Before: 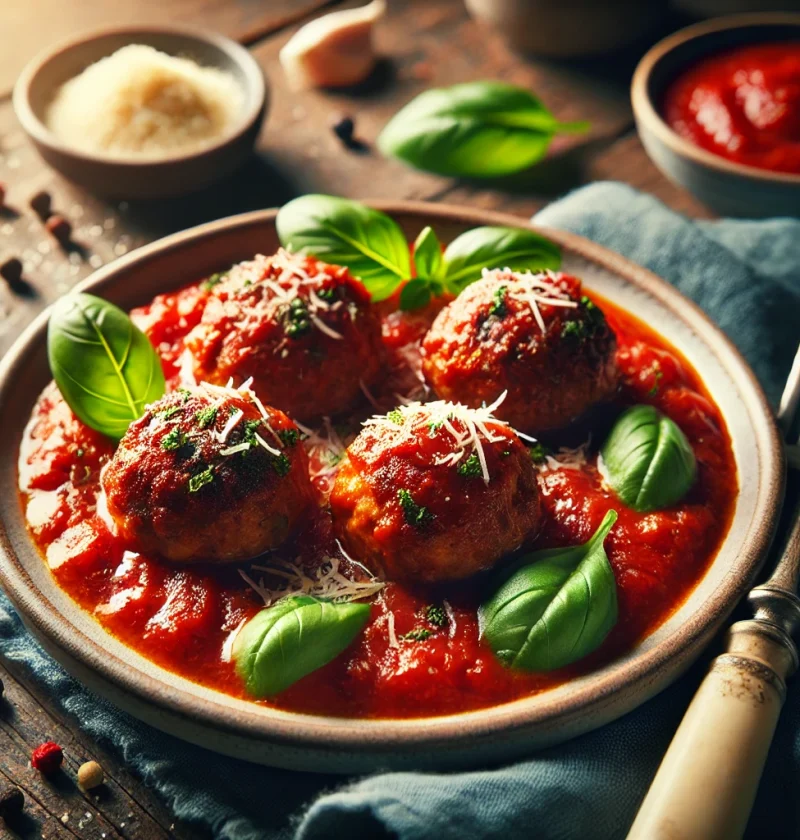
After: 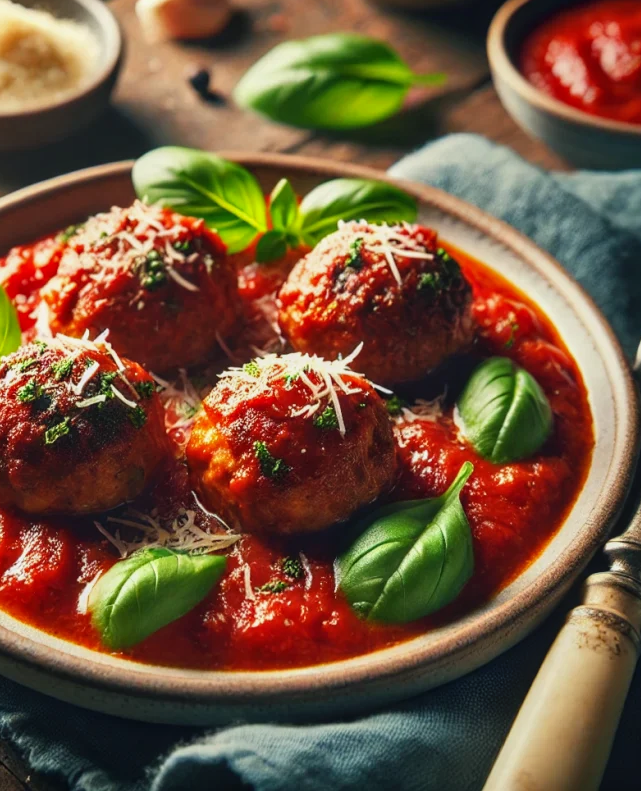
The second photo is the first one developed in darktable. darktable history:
crop and rotate: left 18.025%, top 5.786%, right 1.832%
local contrast: detail 109%
